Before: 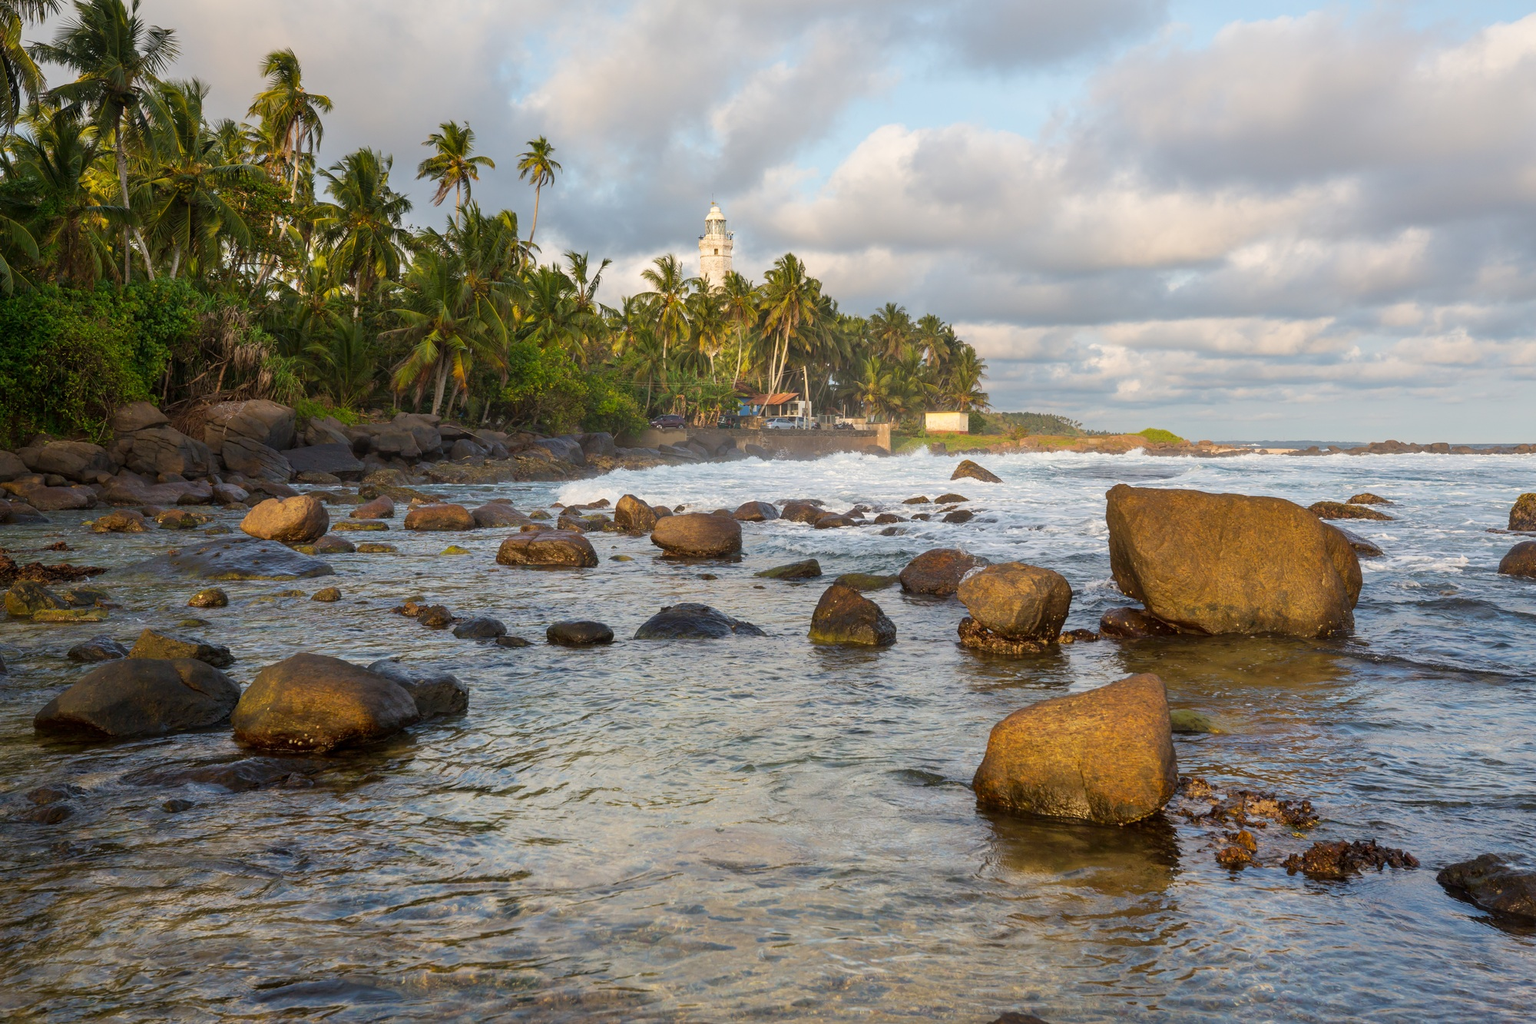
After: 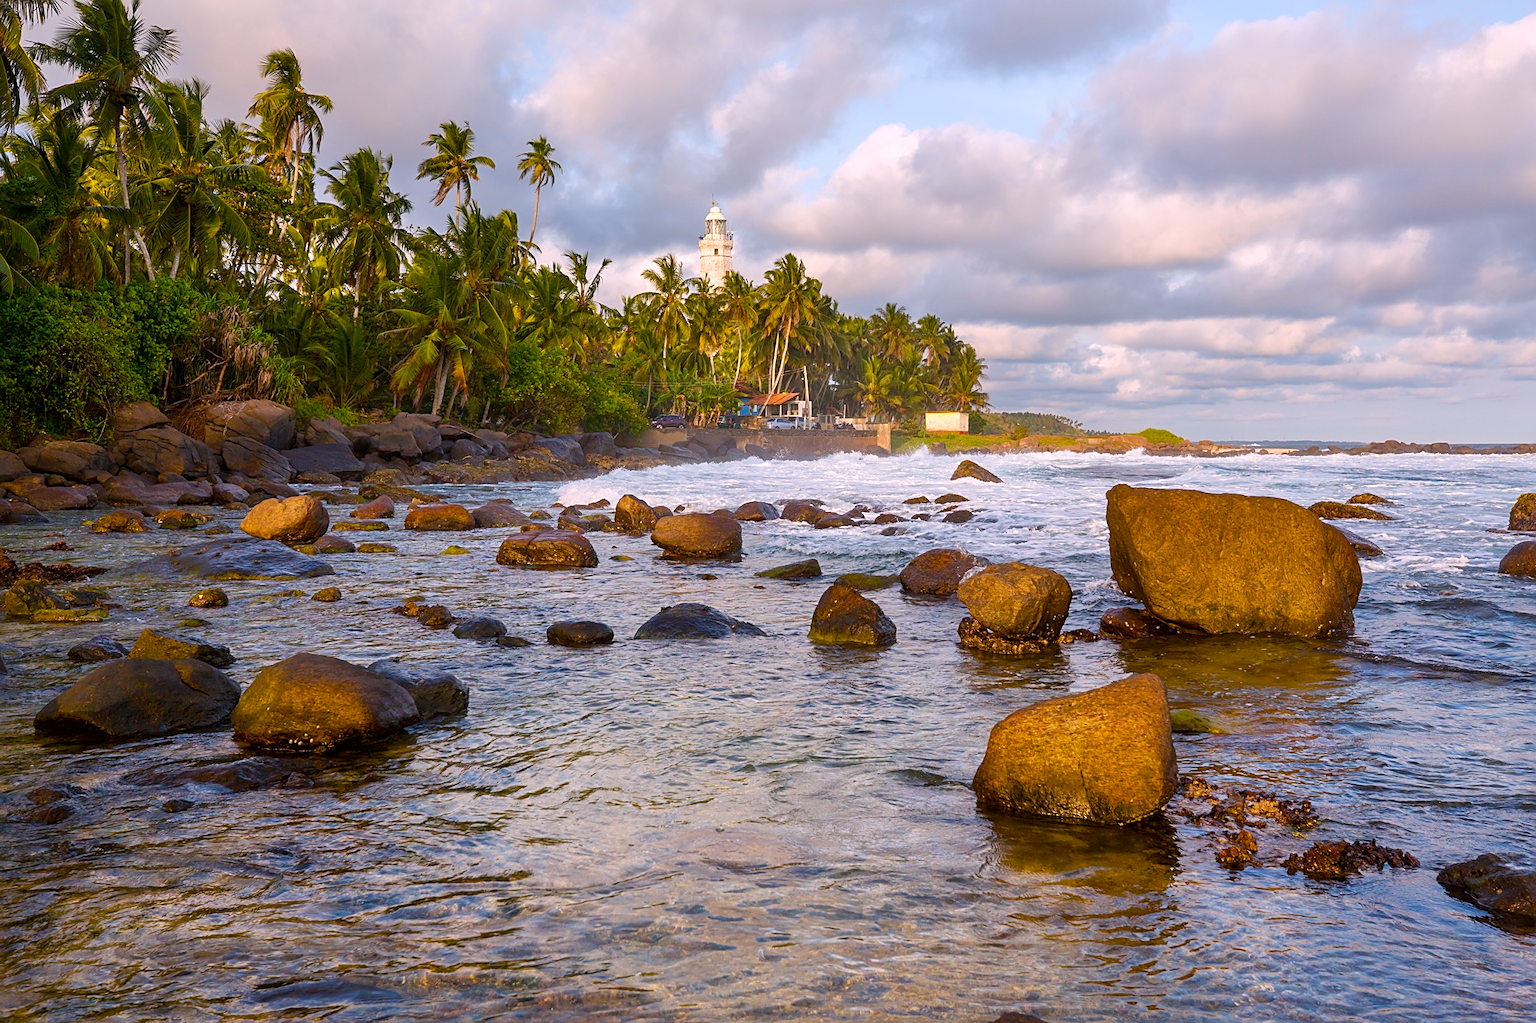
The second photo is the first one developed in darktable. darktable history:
color balance rgb: perceptual saturation grading › global saturation 35%, perceptual saturation grading › highlights -25%, perceptual saturation grading › shadows 50%
local contrast: mode bilateral grid, contrast 20, coarseness 50, detail 120%, midtone range 0.2
sharpen: on, module defaults
rotate and perspective: automatic cropping off
white balance: red 1.05, blue 1.072
